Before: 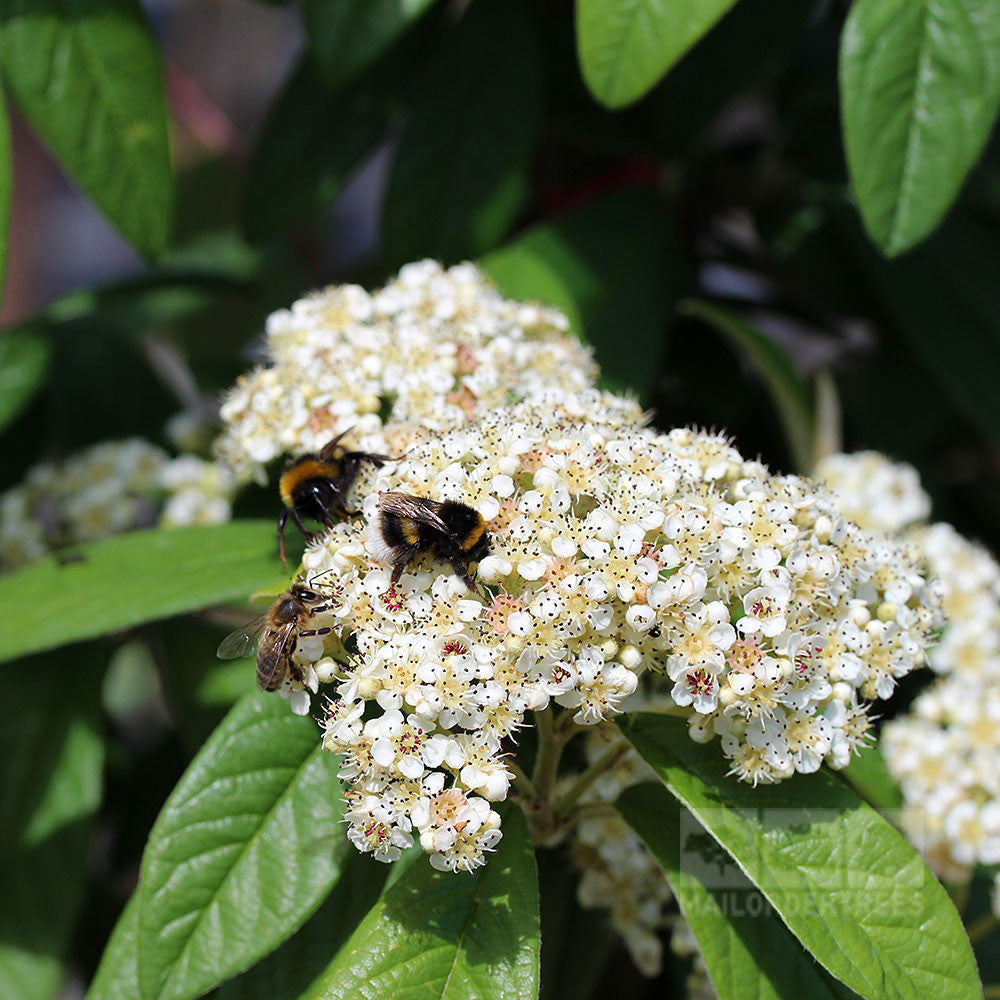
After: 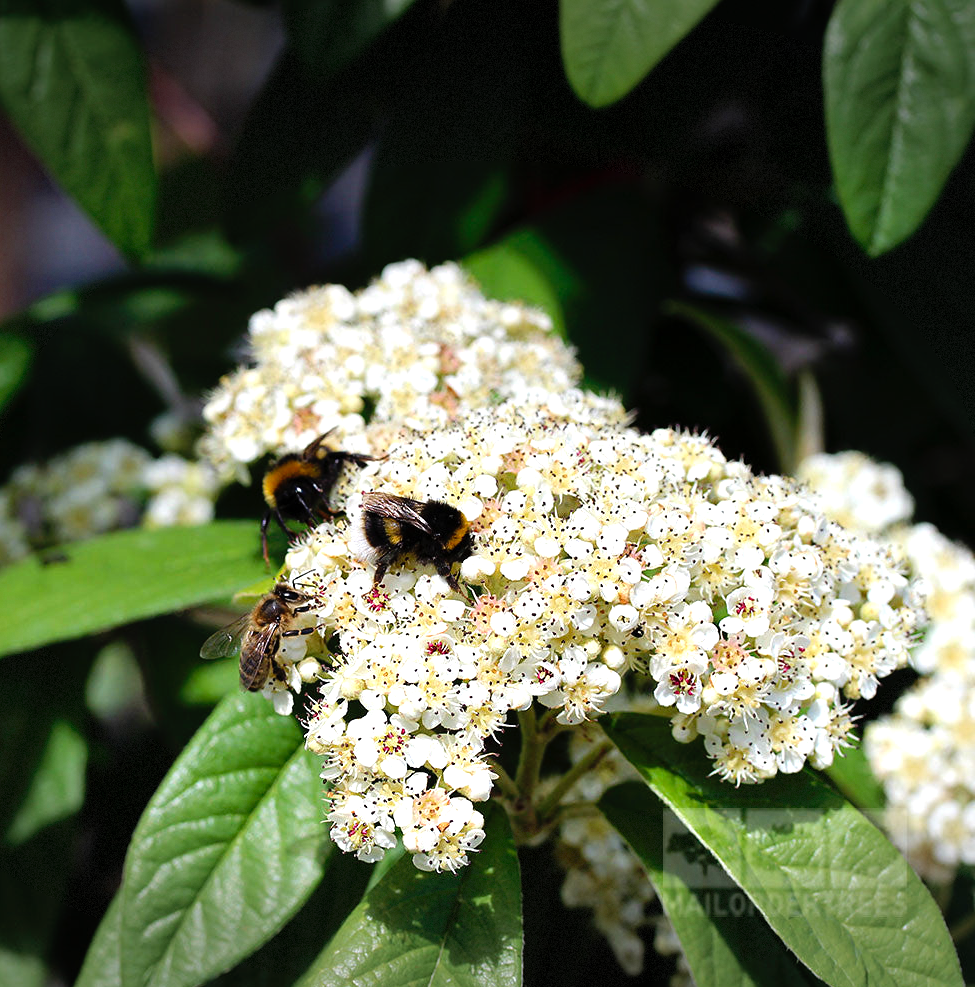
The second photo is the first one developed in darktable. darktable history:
tone curve: curves: ch0 [(0, 0) (0.003, 0.001) (0.011, 0.004) (0.025, 0.011) (0.044, 0.021) (0.069, 0.028) (0.1, 0.036) (0.136, 0.051) (0.177, 0.085) (0.224, 0.127) (0.277, 0.193) (0.335, 0.266) (0.399, 0.338) (0.468, 0.419) (0.543, 0.504) (0.623, 0.593) (0.709, 0.689) (0.801, 0.784) (0.898, 0.888) (1, 1)], preserve colors none
crop and rotate: left 1.774%, right 0.633%, bottom 1.28%
graduated density: on, module defaults
exposure: black level correction 0, exposure 0.7 EV, compensate exposure bias true, compensate highlight preservation false
vignetting: fall-off start 100%, brightness -0.406, saturation -0.3, width/height ratio 1.324, dithering 8-bit output, unbound false
contrast brightness saturation: saturation -0.05
